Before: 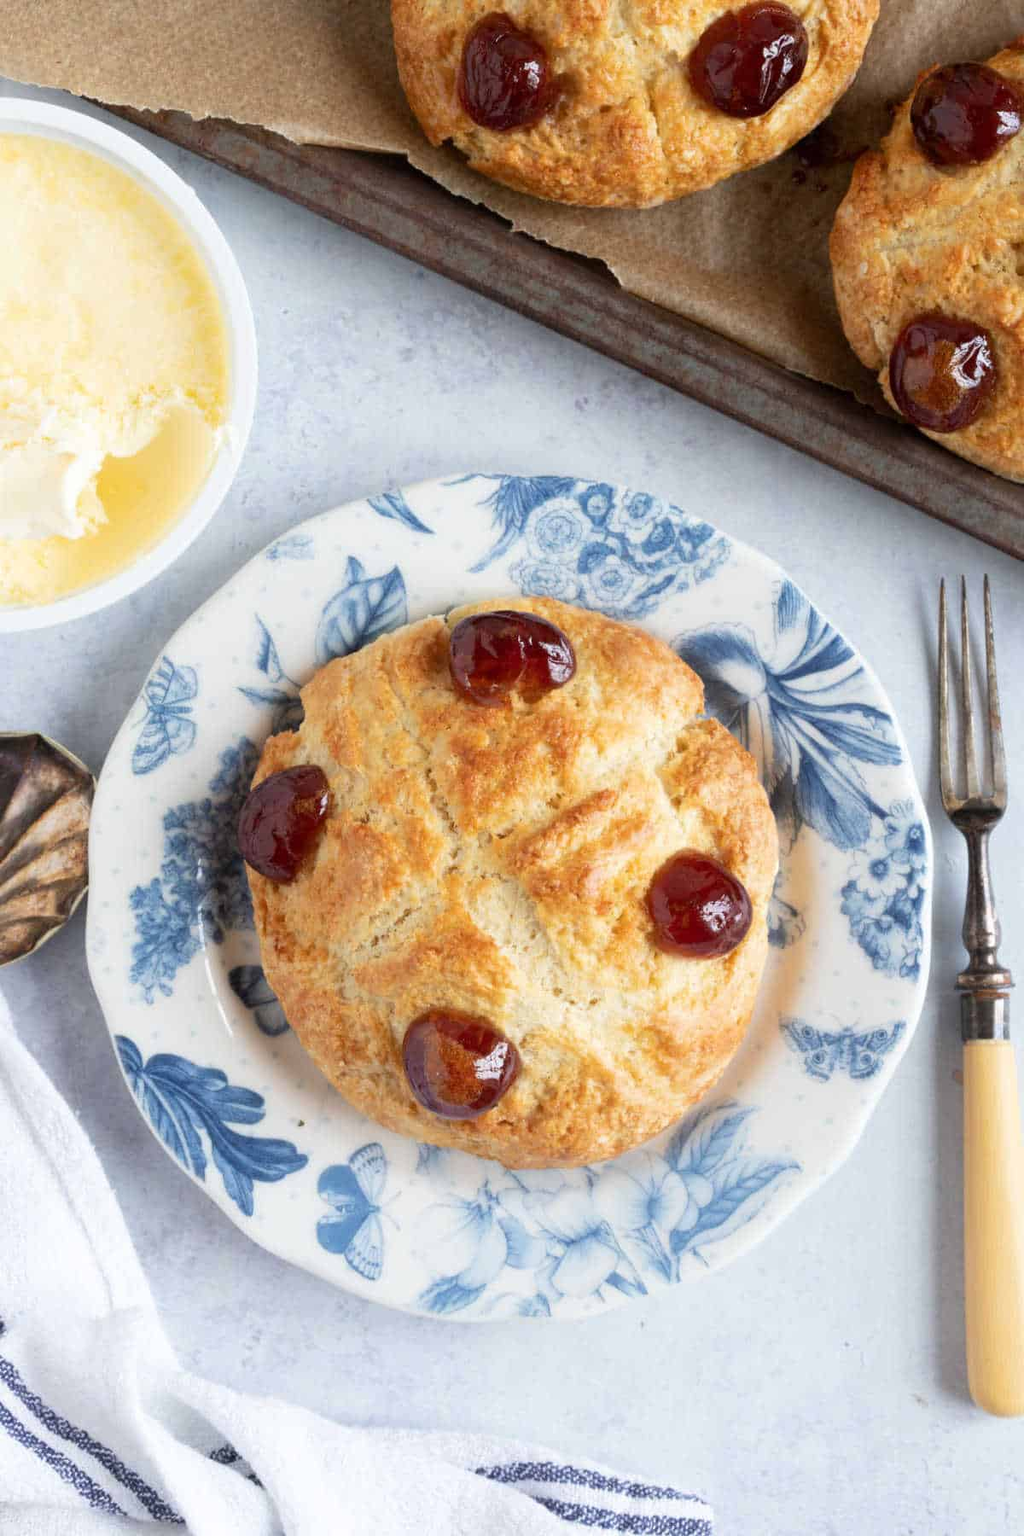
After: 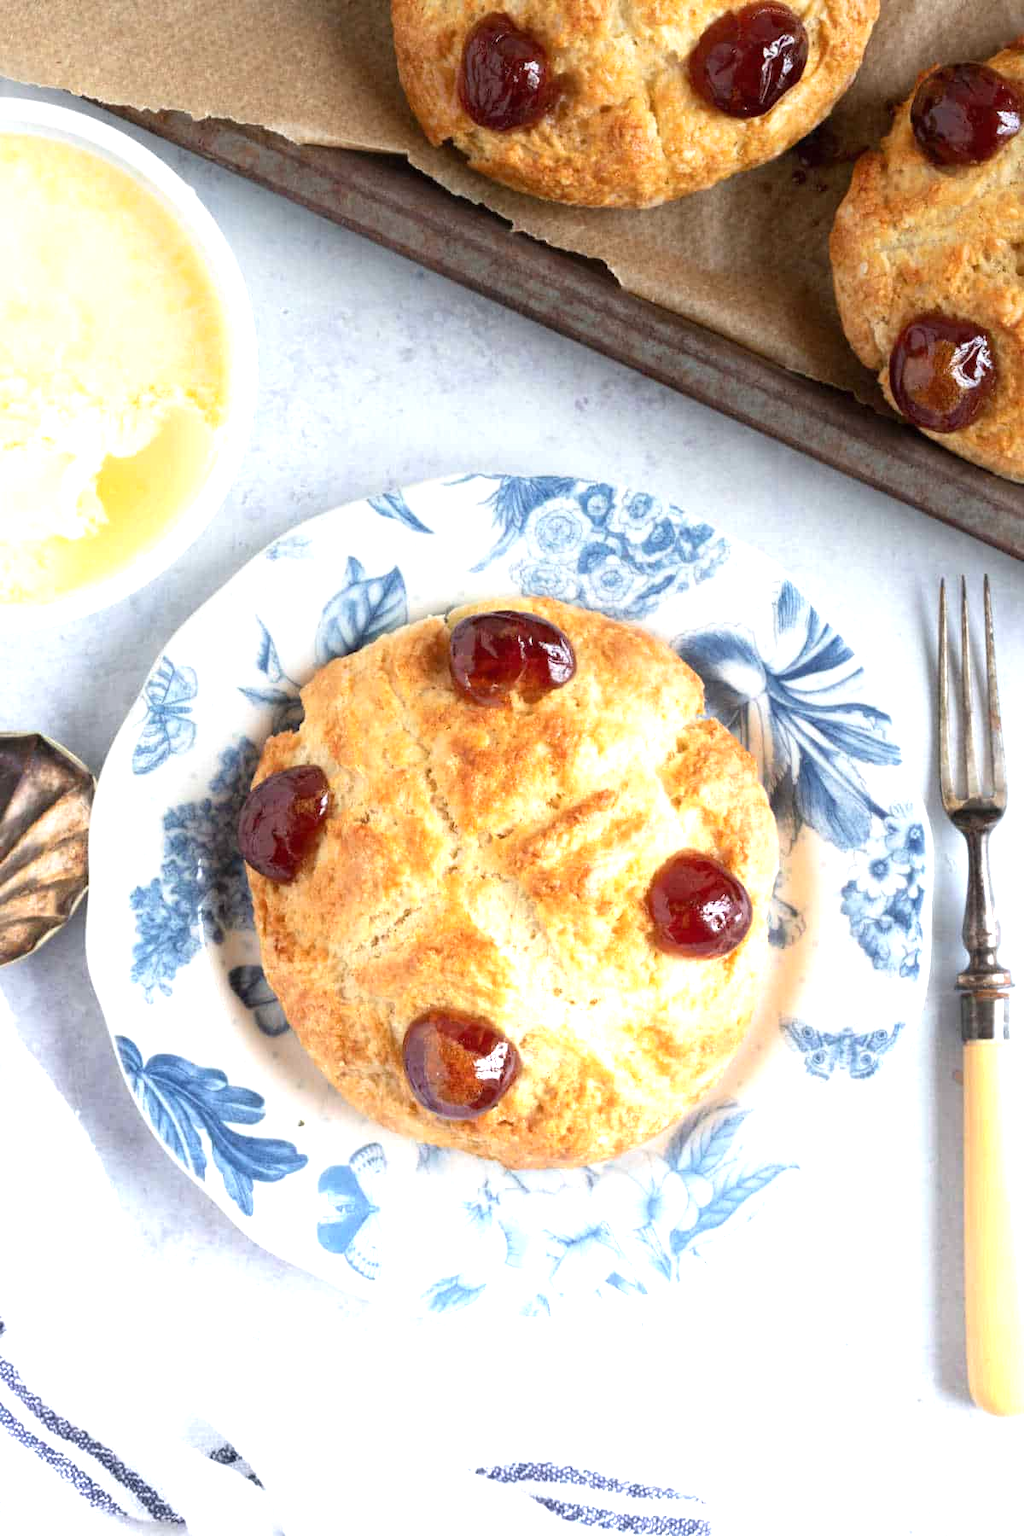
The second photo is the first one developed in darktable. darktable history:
graduated density: on, module defaults
exposure: black level correction 0, exposure 0.95 EV, compensate exposure bias true, compensate highlight preservation false
